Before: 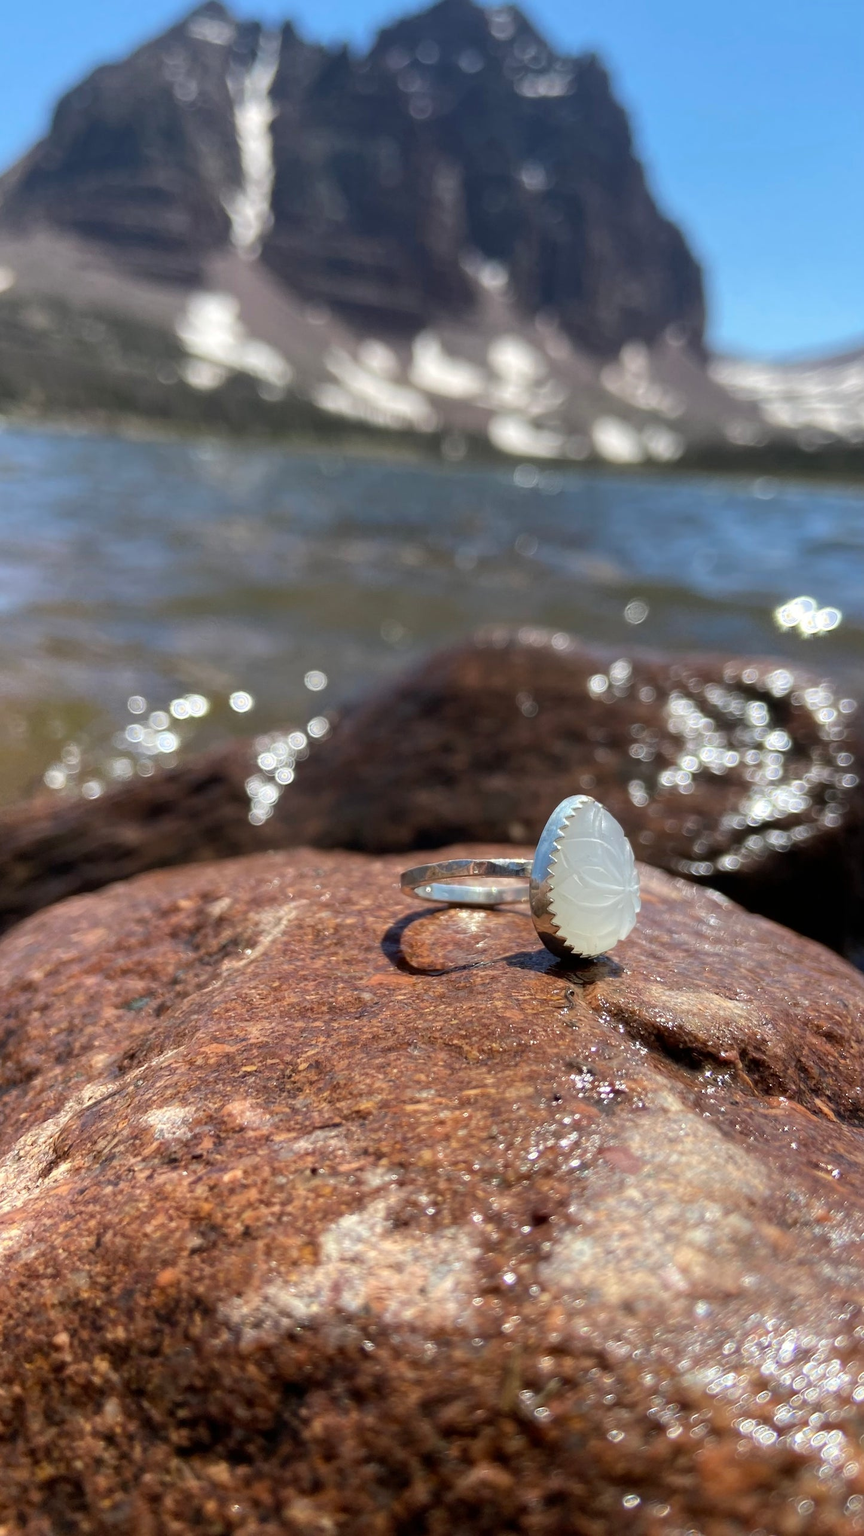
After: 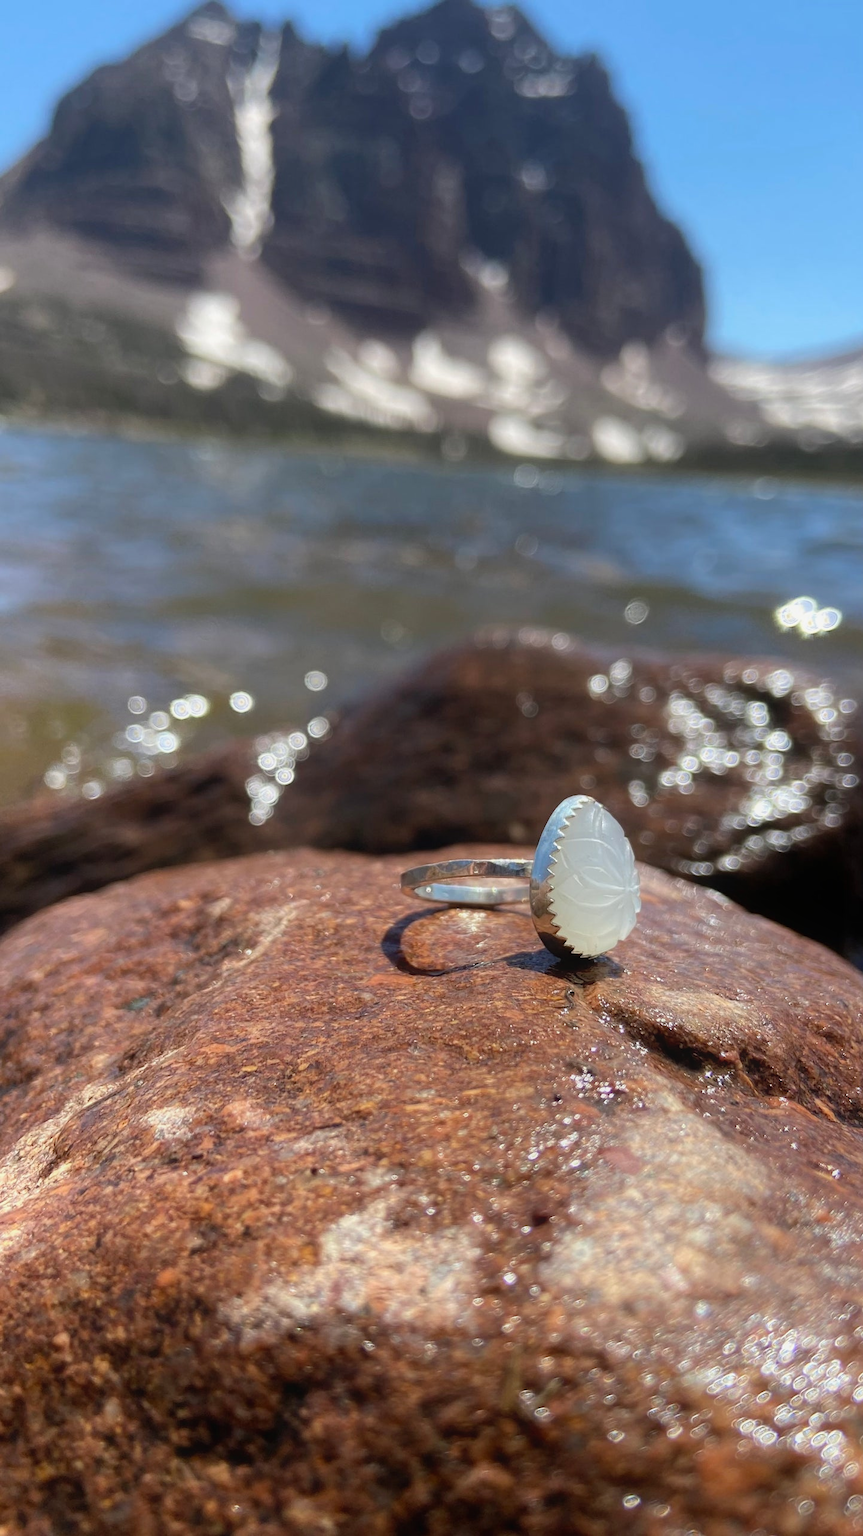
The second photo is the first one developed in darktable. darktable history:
contrast equalizer: octaves 7, y [[0.5, 0.488, 0.462, 0.461, 0.491, 0.5], [0.5 ×6], [0.5 ×6], [0 ×6], [0 ×6]]
